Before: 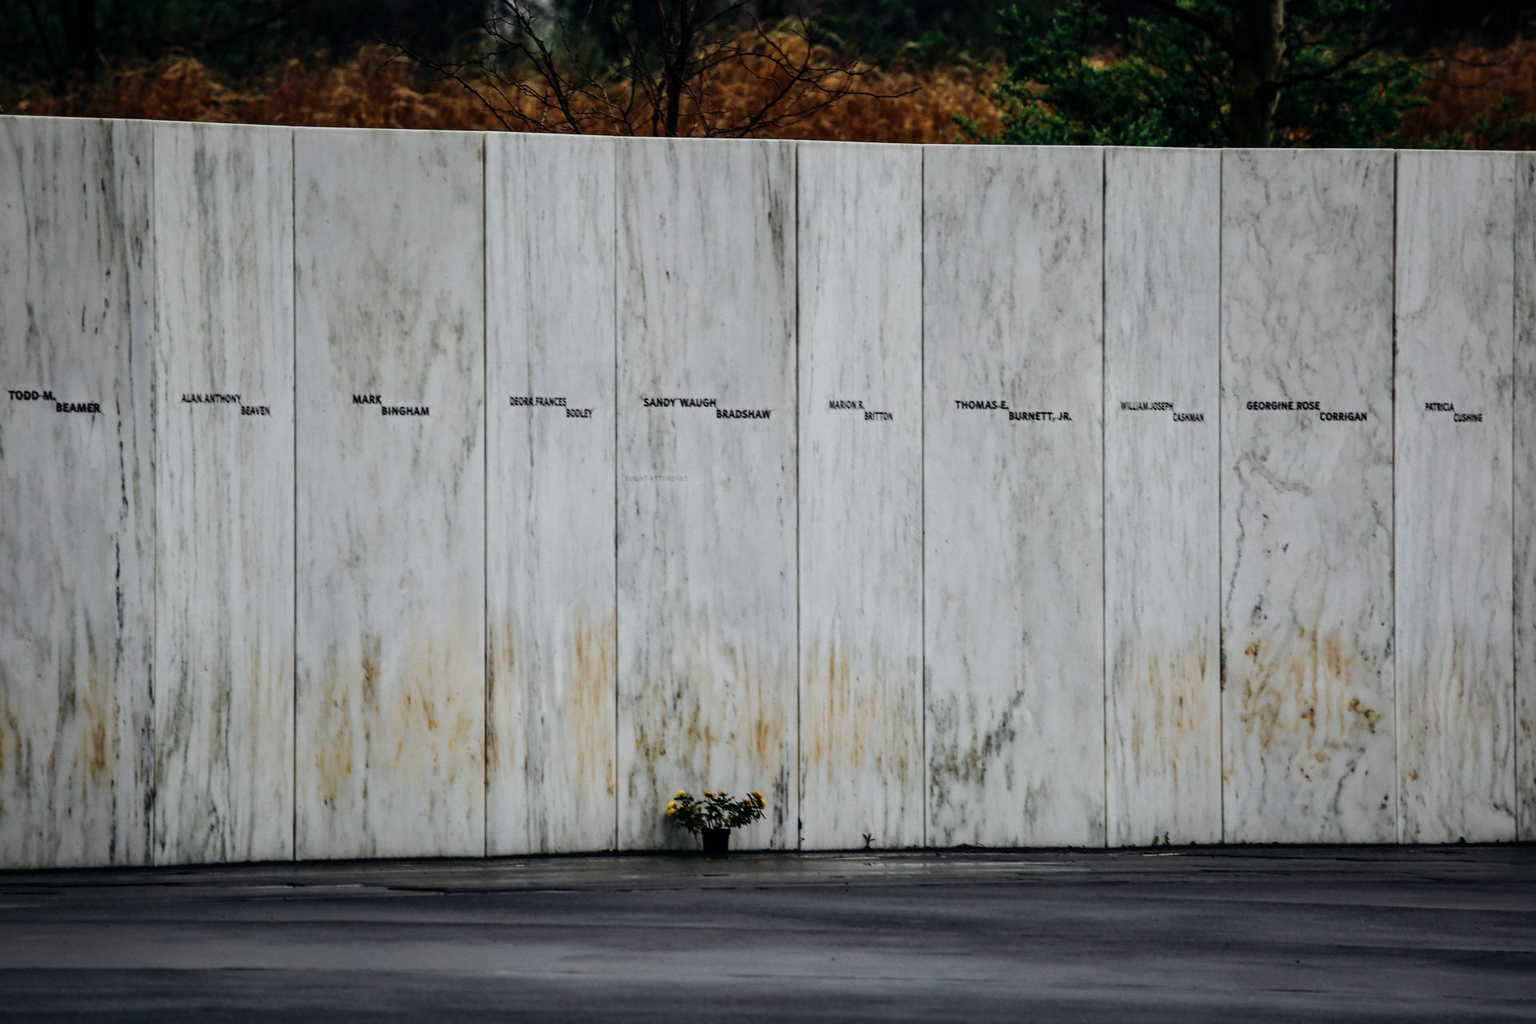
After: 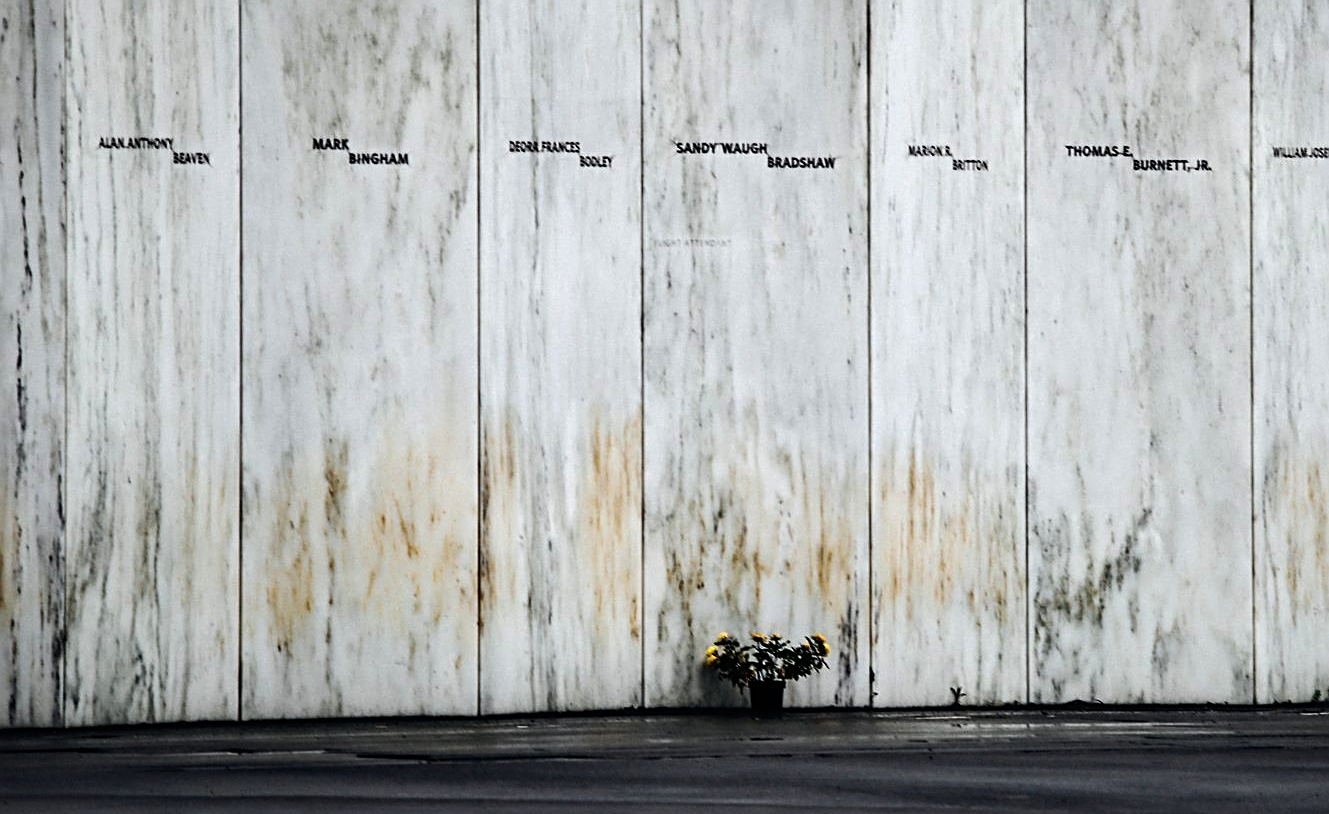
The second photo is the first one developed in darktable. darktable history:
base curve: curves: ch0 [(0, 0) (0.989, 0.992)], preserve colors none
crop: left 6.704%, top 27.779%, right 24.028%, bottom 8.585%
tone equalizer: -8 EV -0.751 EV, -7 EV -0.687 EV, -6 EV -0.597 EV, -5 EV -0.379 EV, -3 EV 0.401 EV, -2 EV 0.6 EV, -1 EV 0.698 EV, +0 EV 0.759 EV, edges refinement/feathering 500, mask exposure compensation -1.57 EV, preserve details no
sharpen: on, module defaults
